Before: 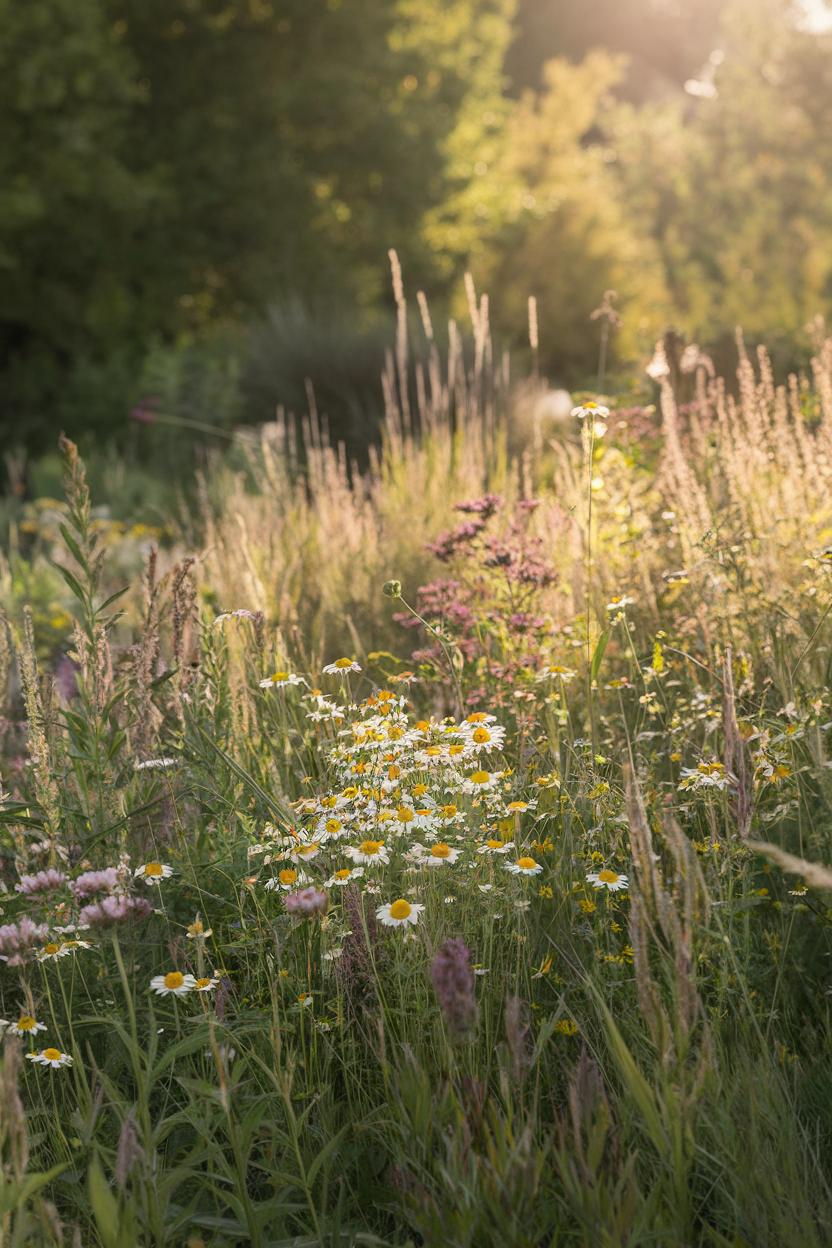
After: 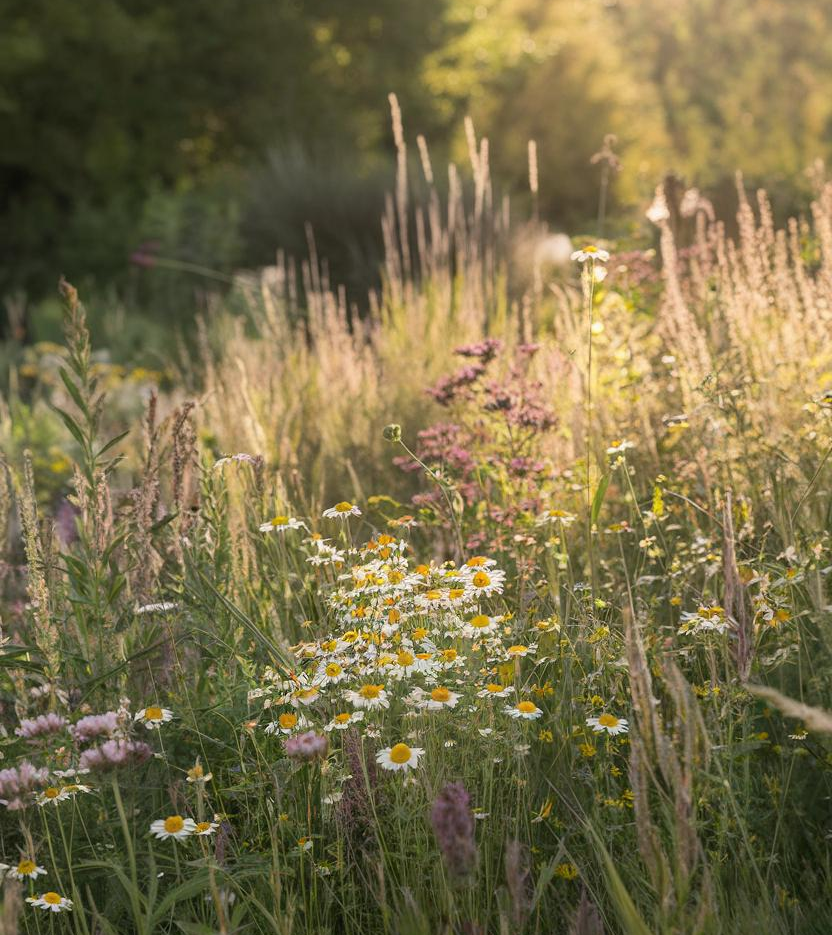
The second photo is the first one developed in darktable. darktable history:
crop and rotate: top 12.546%, bottom 12.529%
